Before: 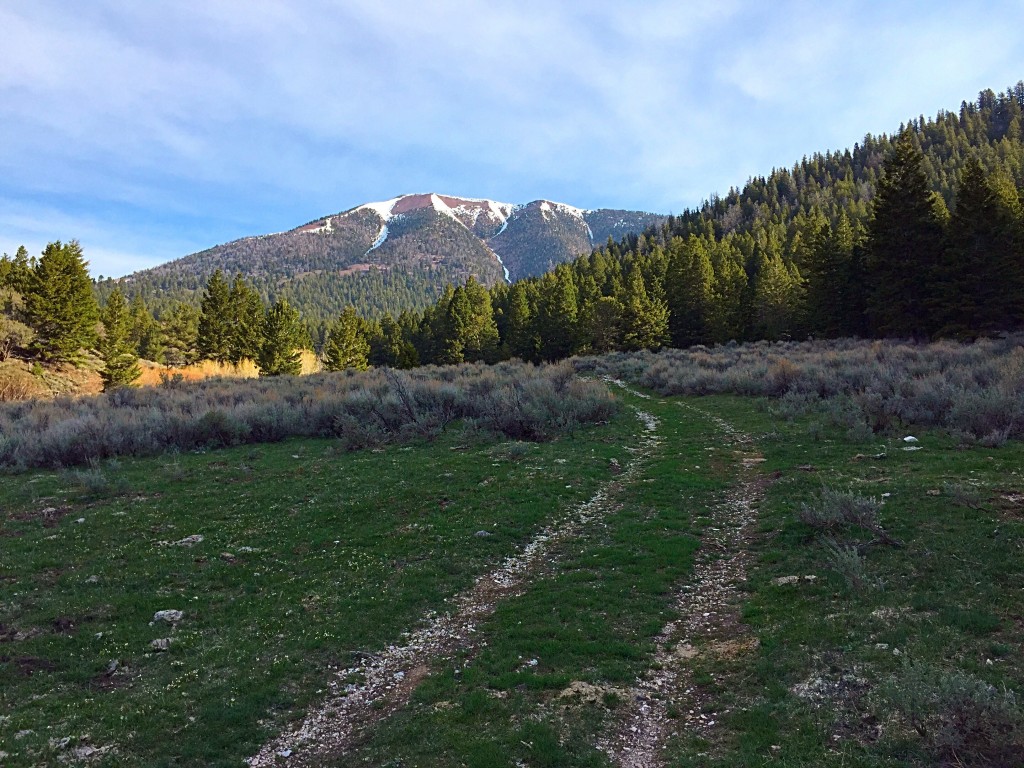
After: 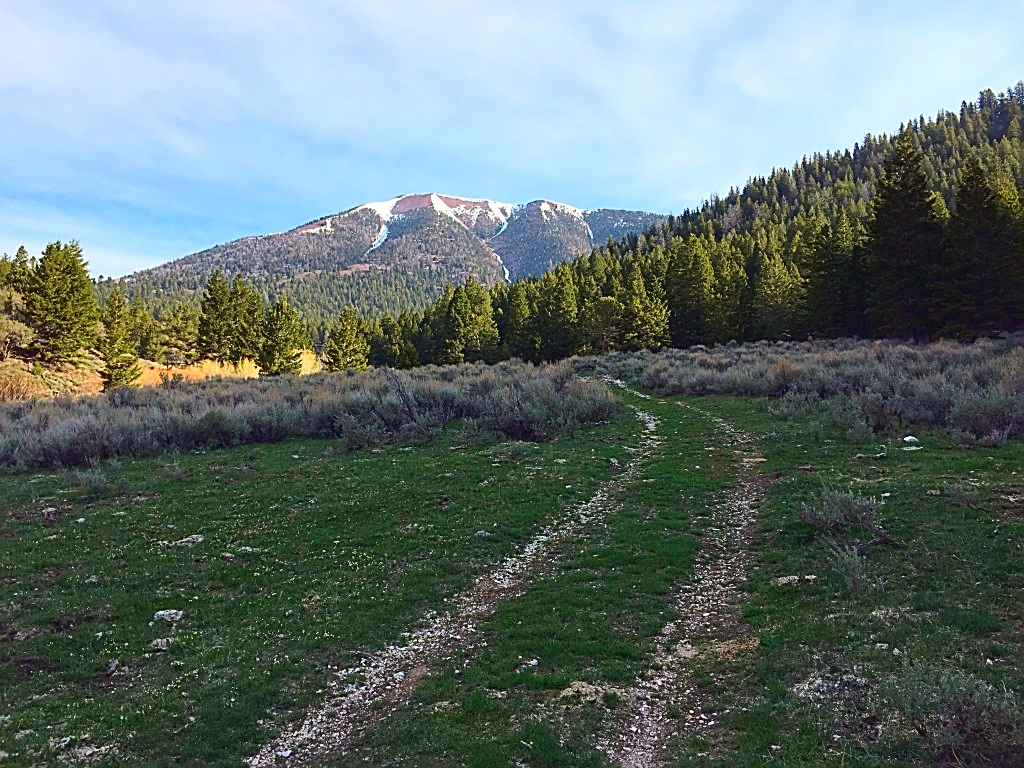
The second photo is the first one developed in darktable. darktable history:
bloom: size 3%, threshold 100%, strength 0%
sharpen: on, module defaults
color correction: saturation 0.98
tone curve: curves: ch0 [(0, 0.028) (0.138, 0.156) (0.468, 0.516) (0.754, 0.823) (1, 1)], color space Lab, linked channels, preserve colors none
